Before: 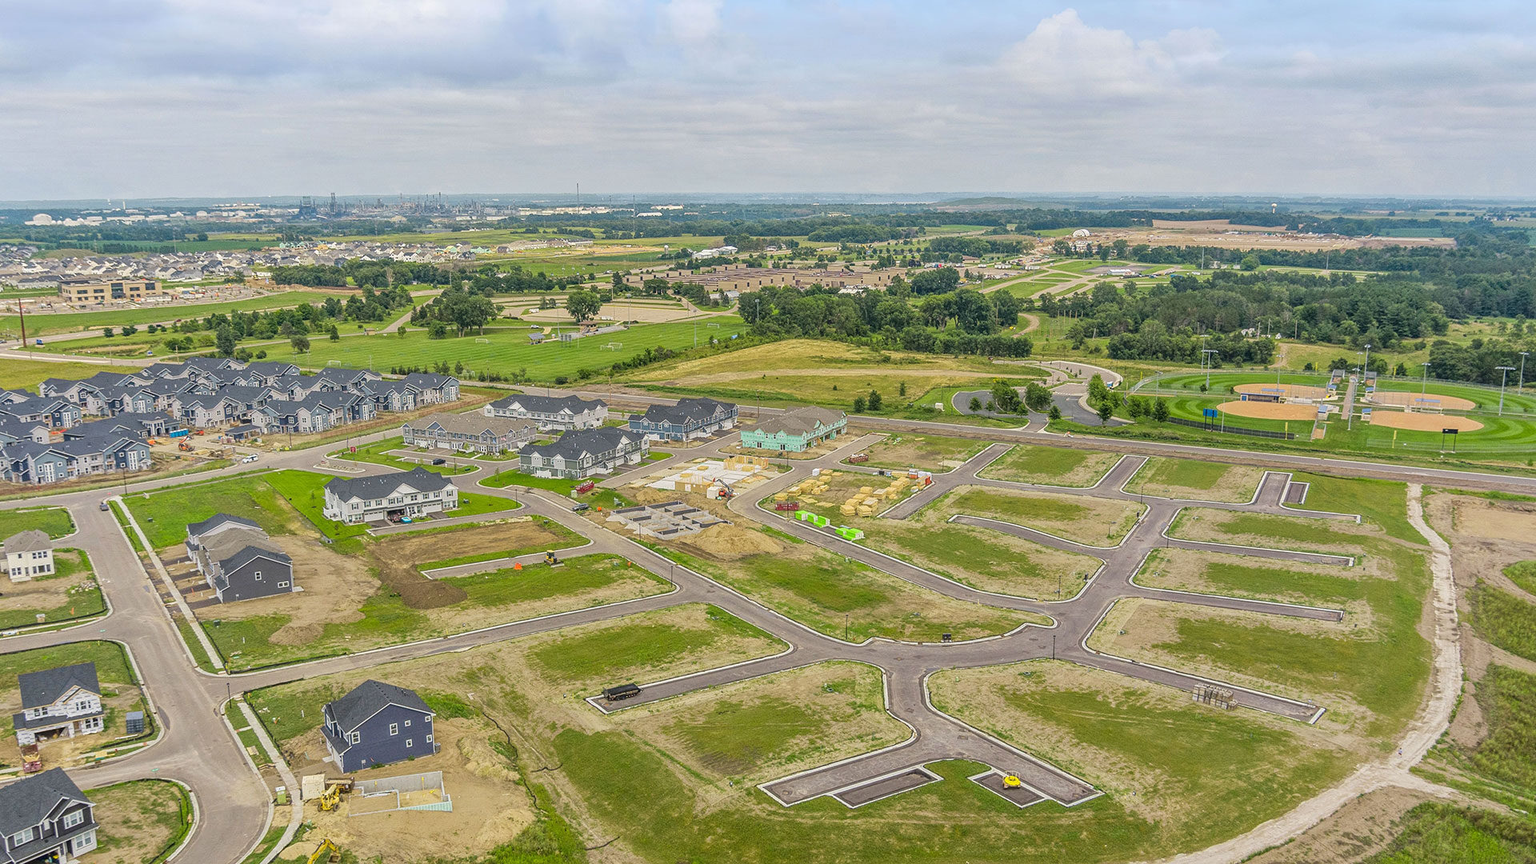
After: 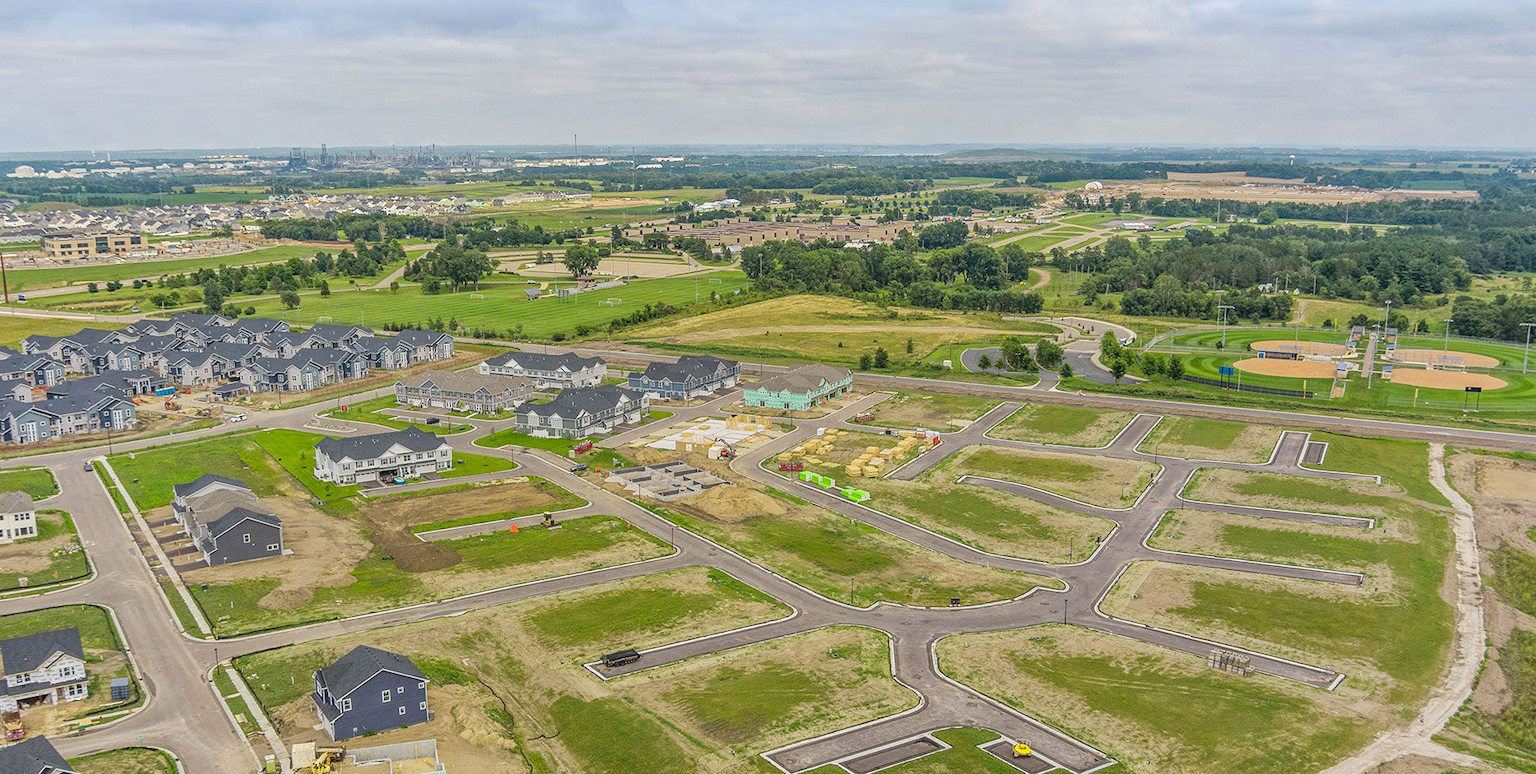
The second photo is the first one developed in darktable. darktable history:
crop: left 1.242%, top 6.187%, right 1.54%, bottom 6.682%
